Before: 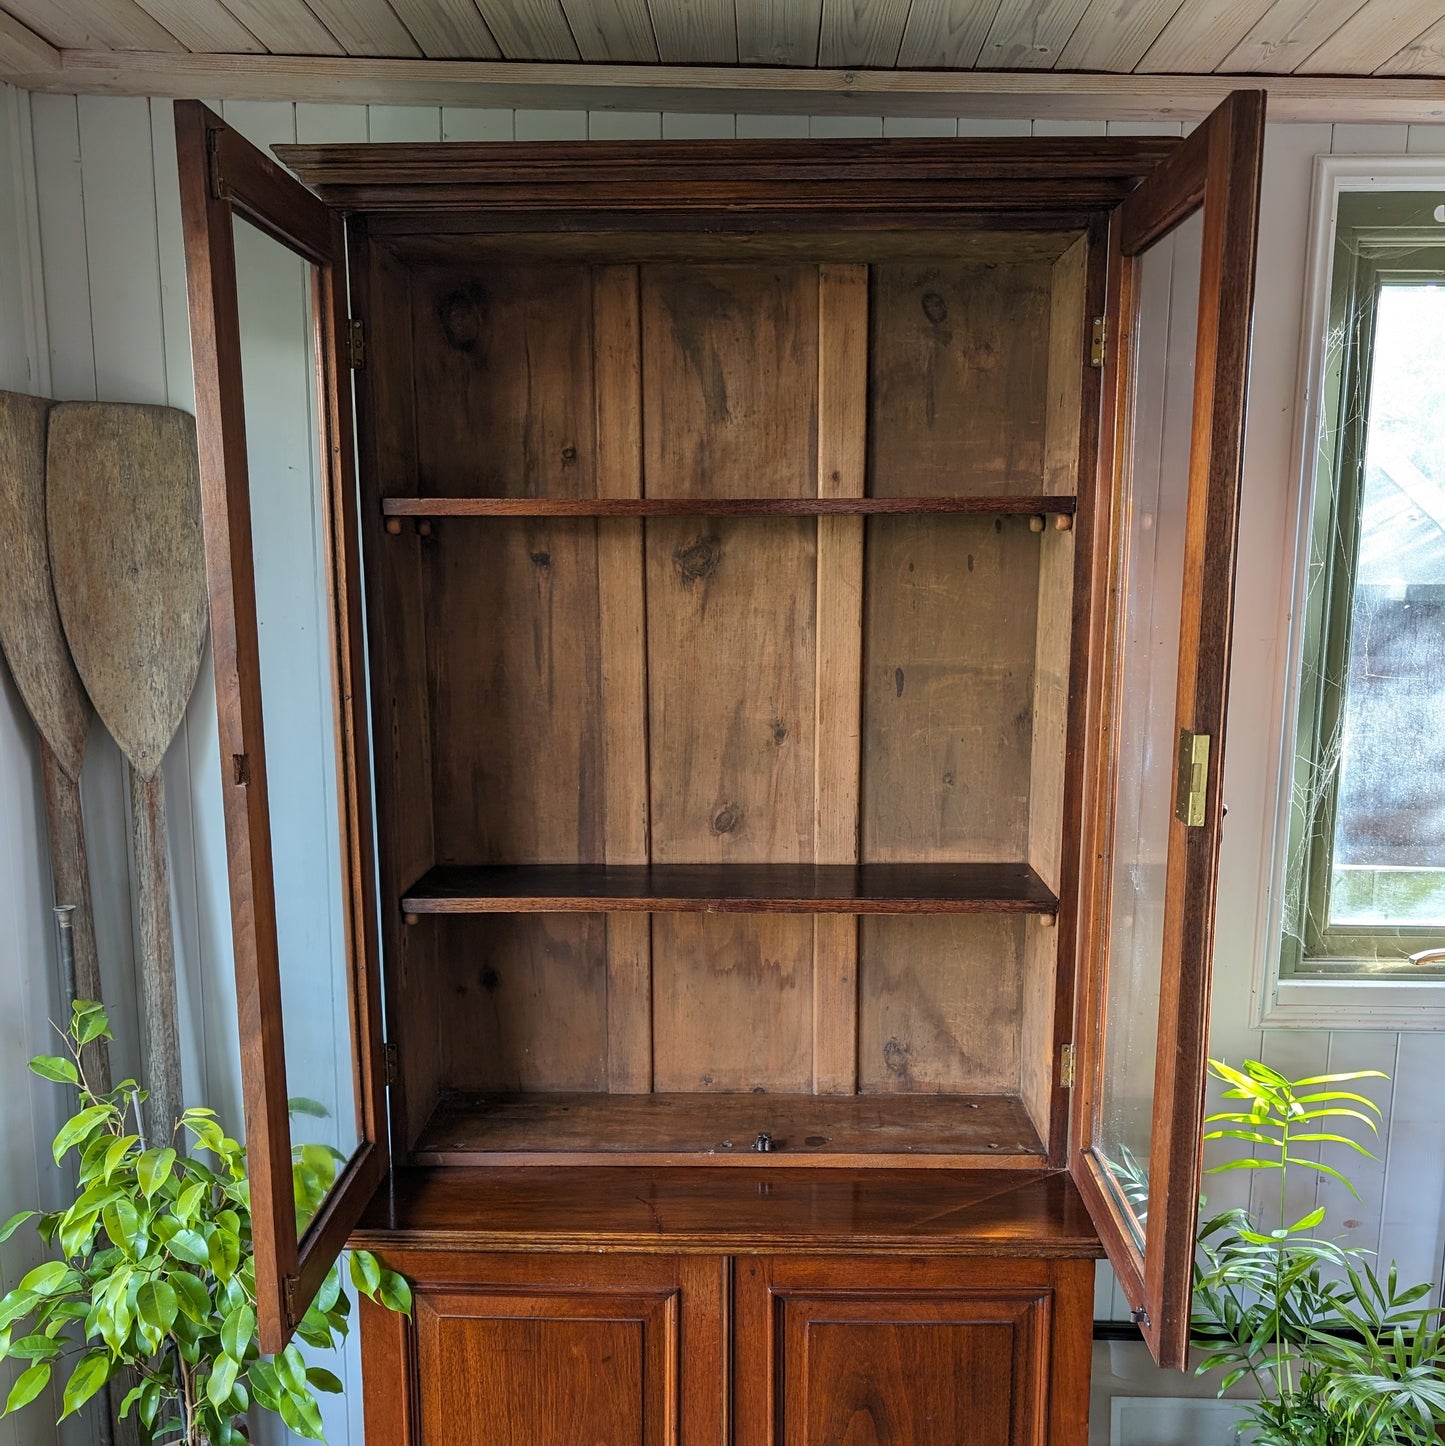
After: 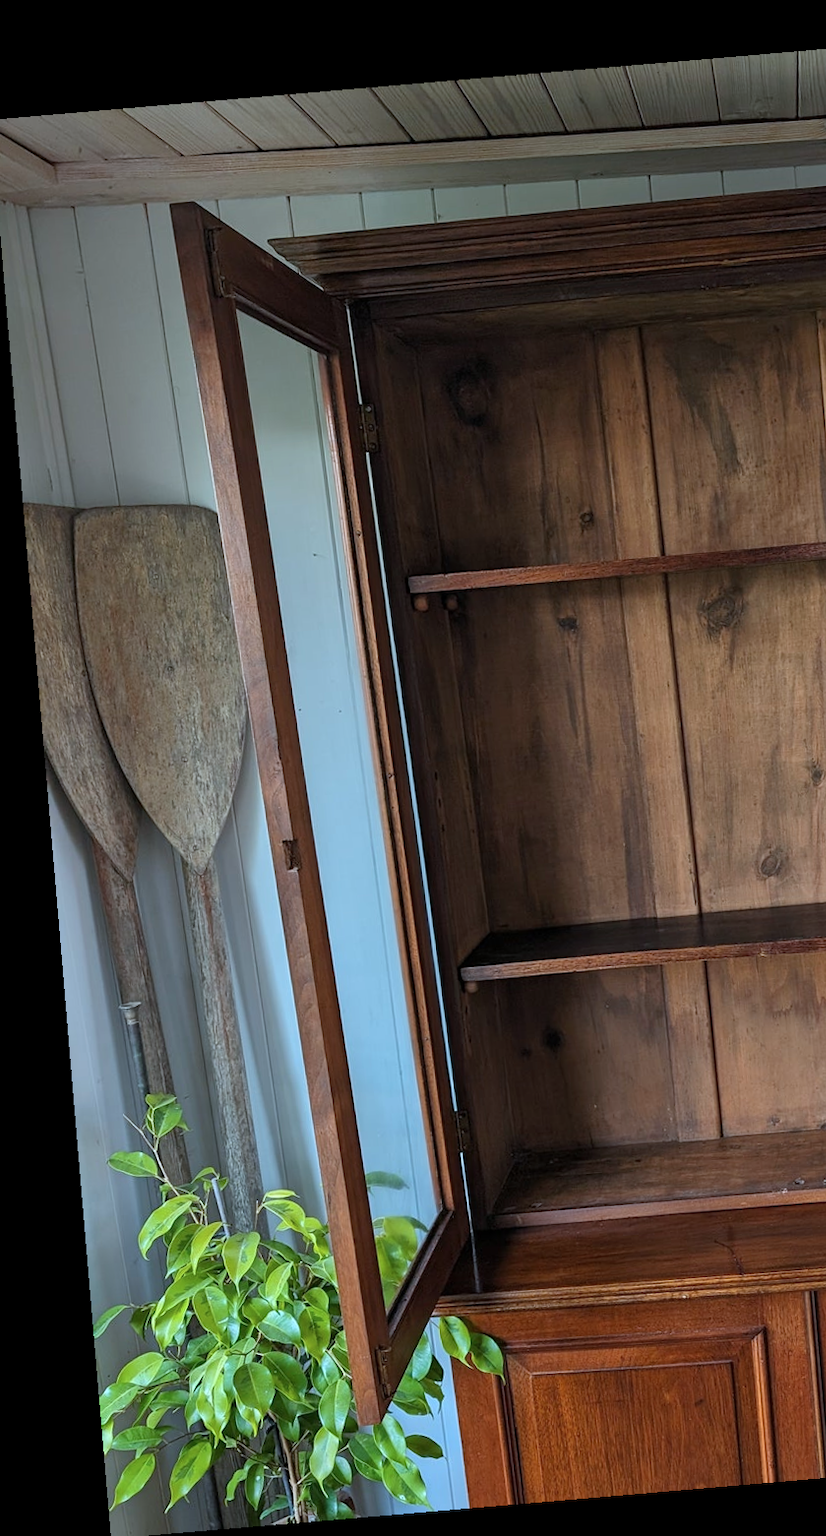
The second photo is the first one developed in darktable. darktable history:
crop: left 0.587%, right 45.588%, bottom 0.086%
color correction: highlights a* -4.18, highlights b* -10.81
rotate and perspective: rotation -4.86°, automatic cropping off
